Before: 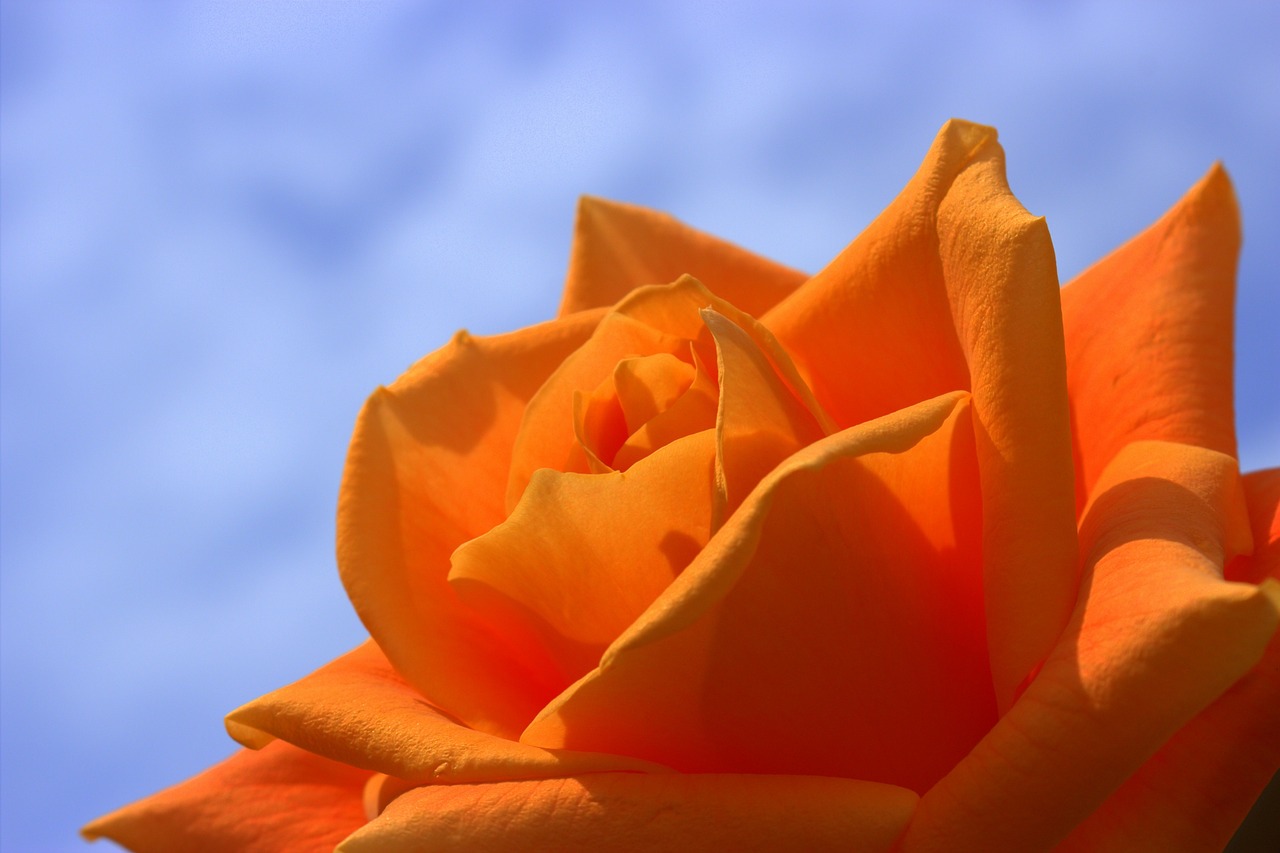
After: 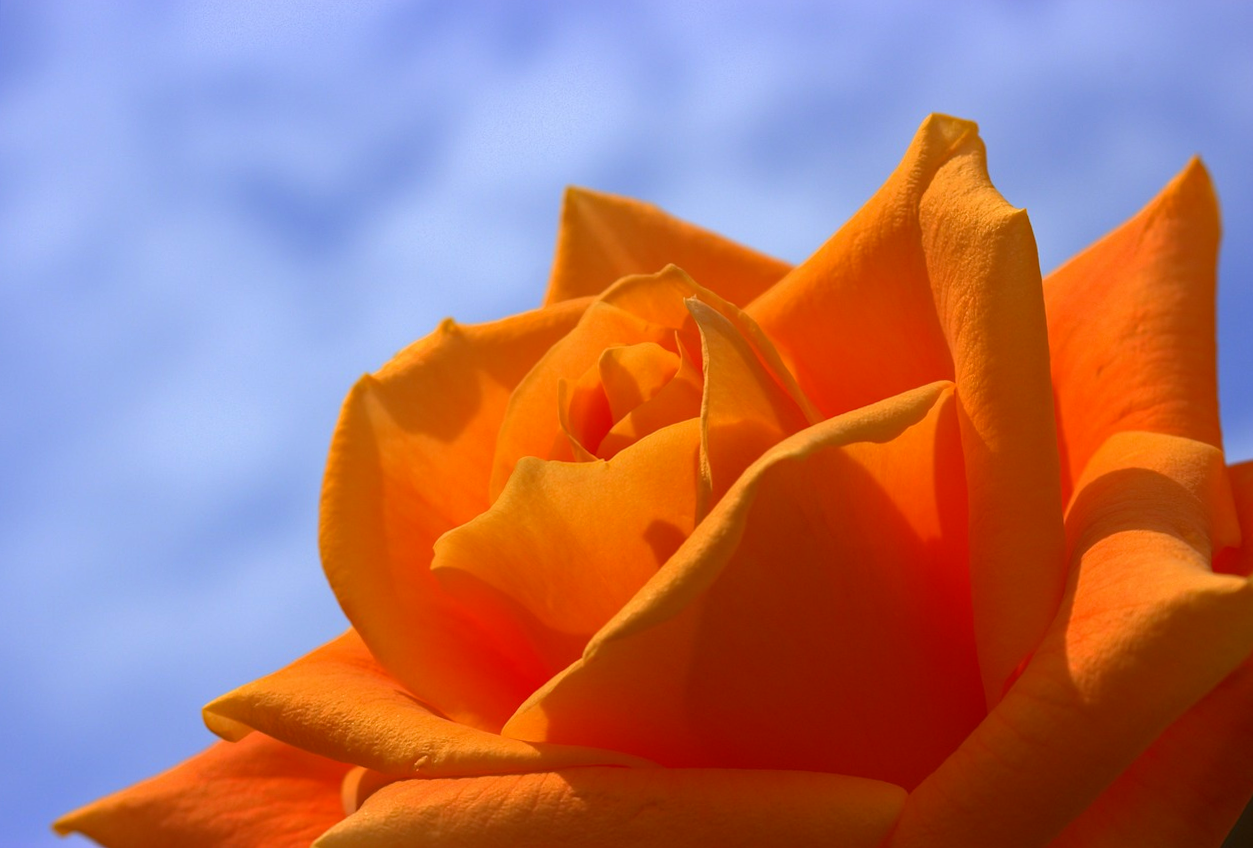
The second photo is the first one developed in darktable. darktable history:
rotate and perspective: rotation 0.226°, lens shift (vertical) -0.042, crop left 0.023, crop right 0.982, crop top 0.006, crop bottom 0.994
haze removal: compatibility mode true, adaptive false
